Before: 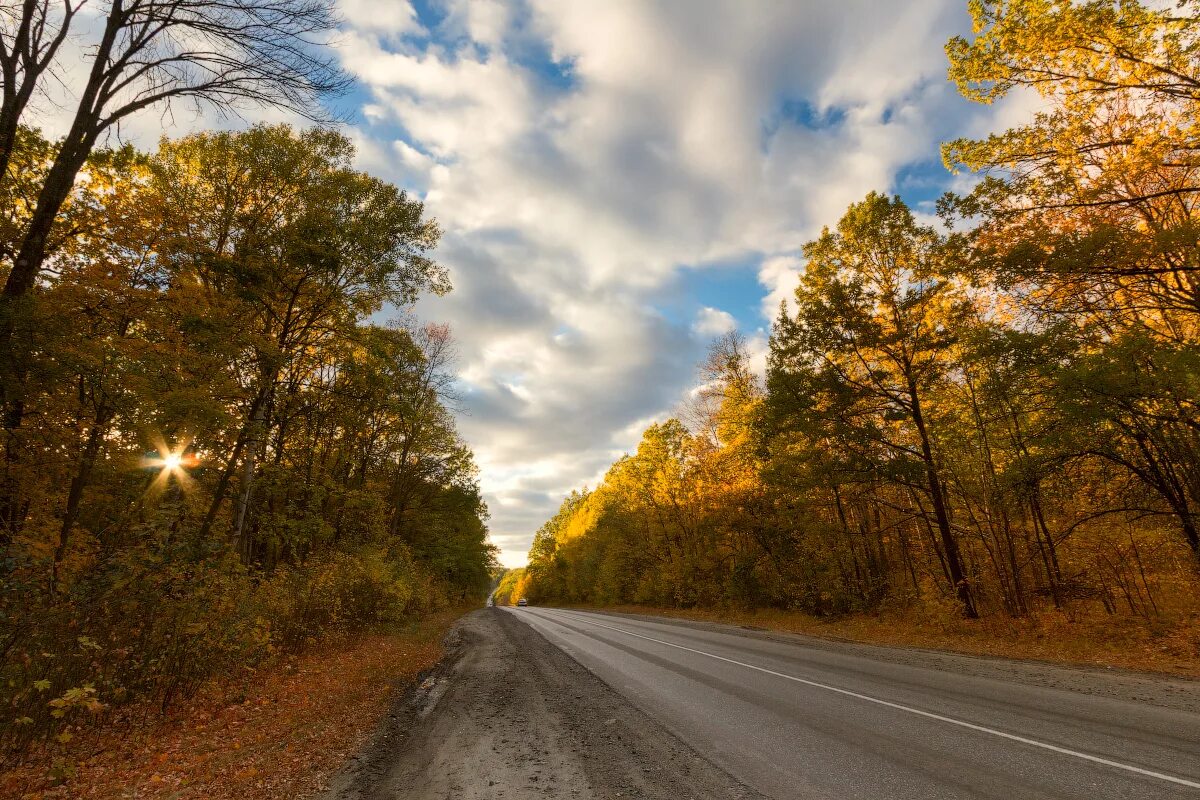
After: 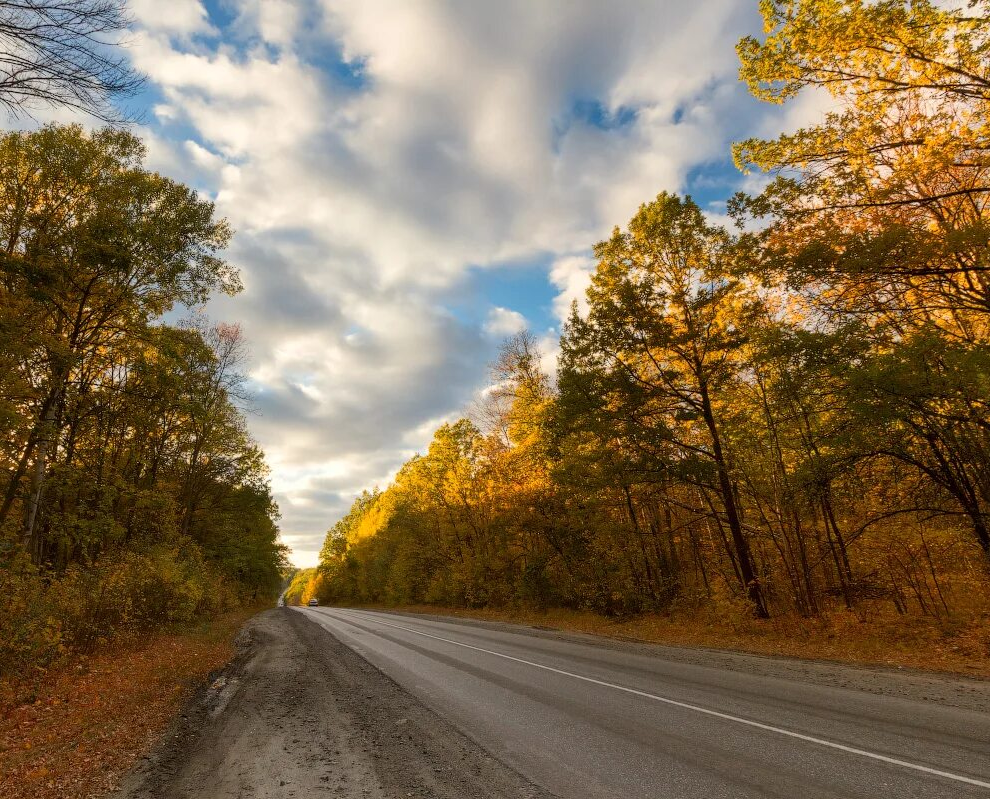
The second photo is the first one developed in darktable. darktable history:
crop: left 17.437%, bottom 0.019%
levels: mode automatic, levels [0.008, 0.318, 0.836]
